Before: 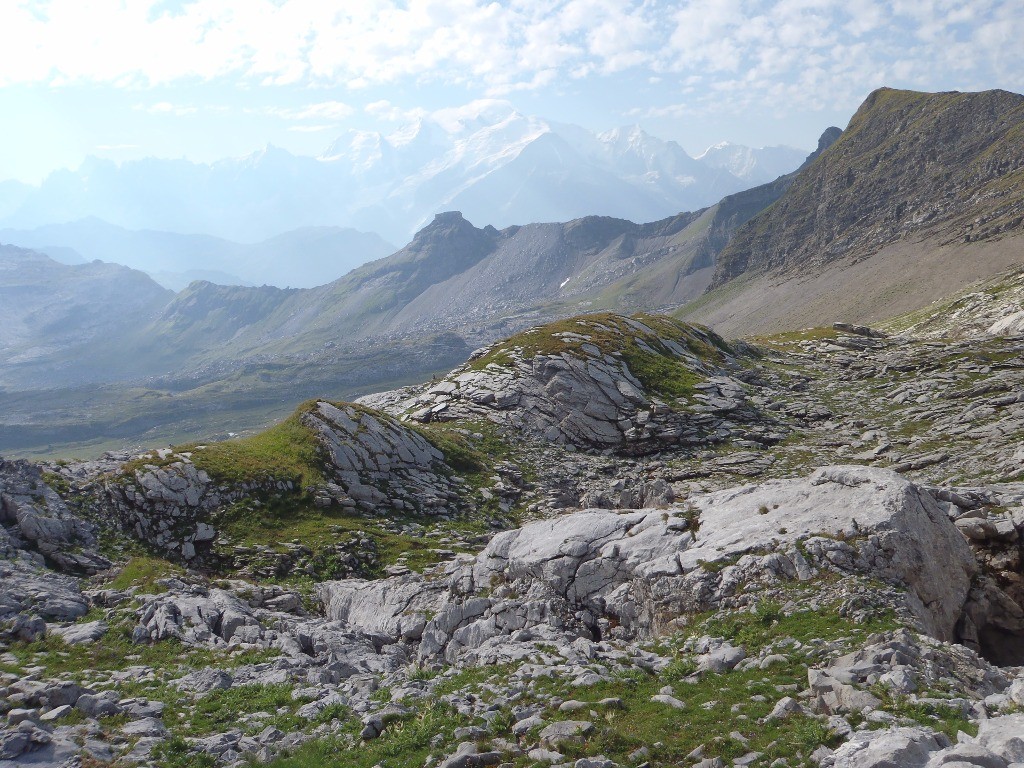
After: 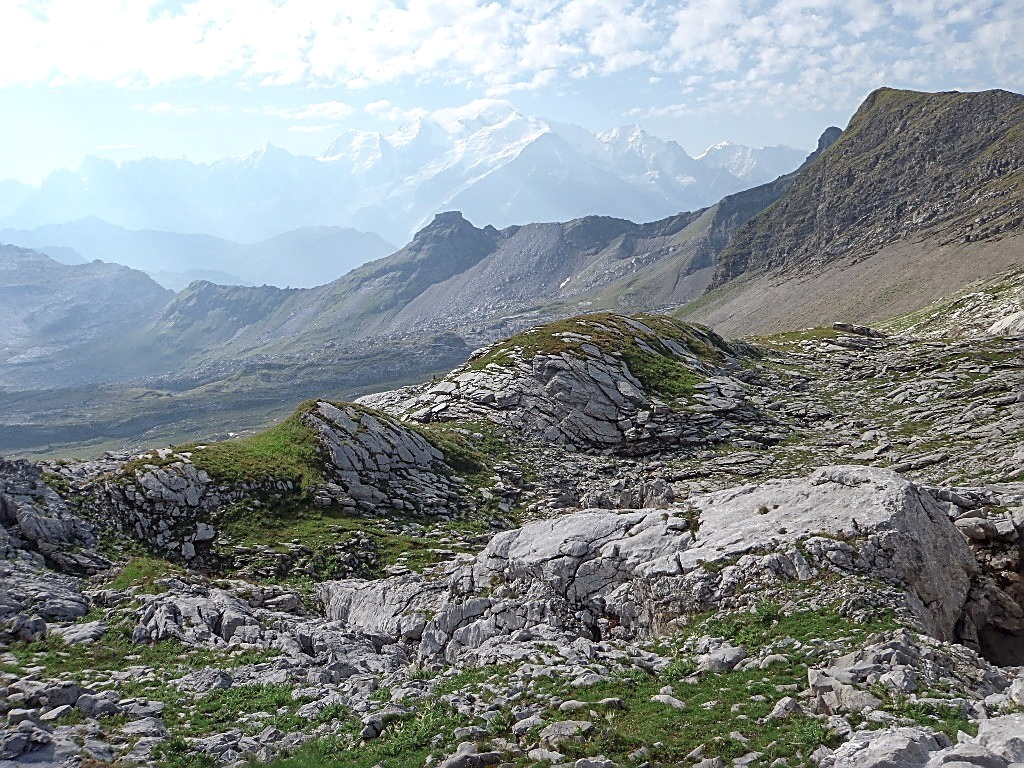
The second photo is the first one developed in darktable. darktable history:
color zones: curves: ch2 [(0, 0.5) (0.143, 0.517) (0.286, 0.571) (0.429, 0.522) (0.571, 0.5) (0.714, 0.5) (0.857, 0.5) (1, 0.5)]
local contrast: detail 130%
sharpen: amount 0.907
